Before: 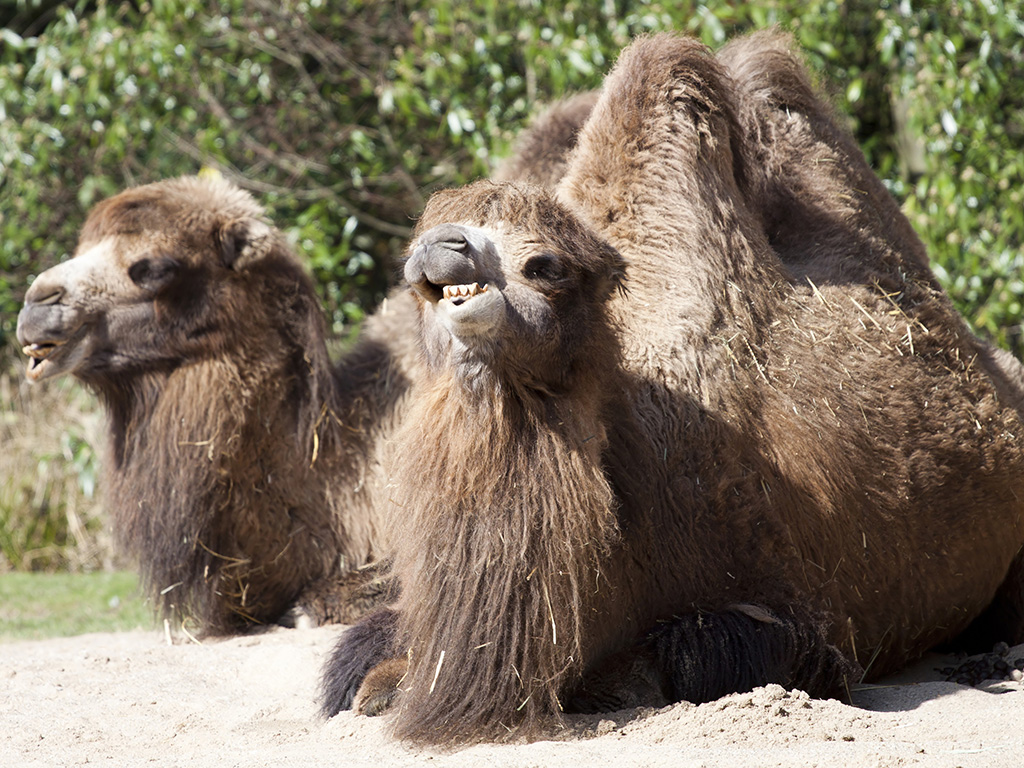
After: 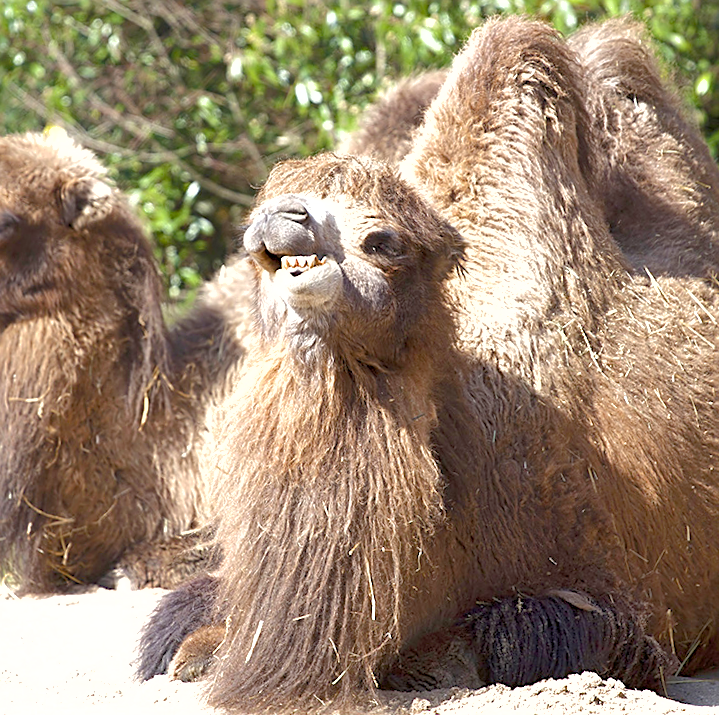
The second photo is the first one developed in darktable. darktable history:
exposure: exposure 1 EV, compensate highlight preservation false
crop and rotate: angle -3.16°, left 13.925%, top 0.031%, right 10.801%, bottom 0.056%
sharpen: on, module defaults
shadows and highlights: on, module defaults
color balance rgb: perceptual saturation grading › global saturation 20%, perceptual saturation grading › highlights -25.559%, perceptual saturation grading › shadows 26.103%, contrast -10.166%
